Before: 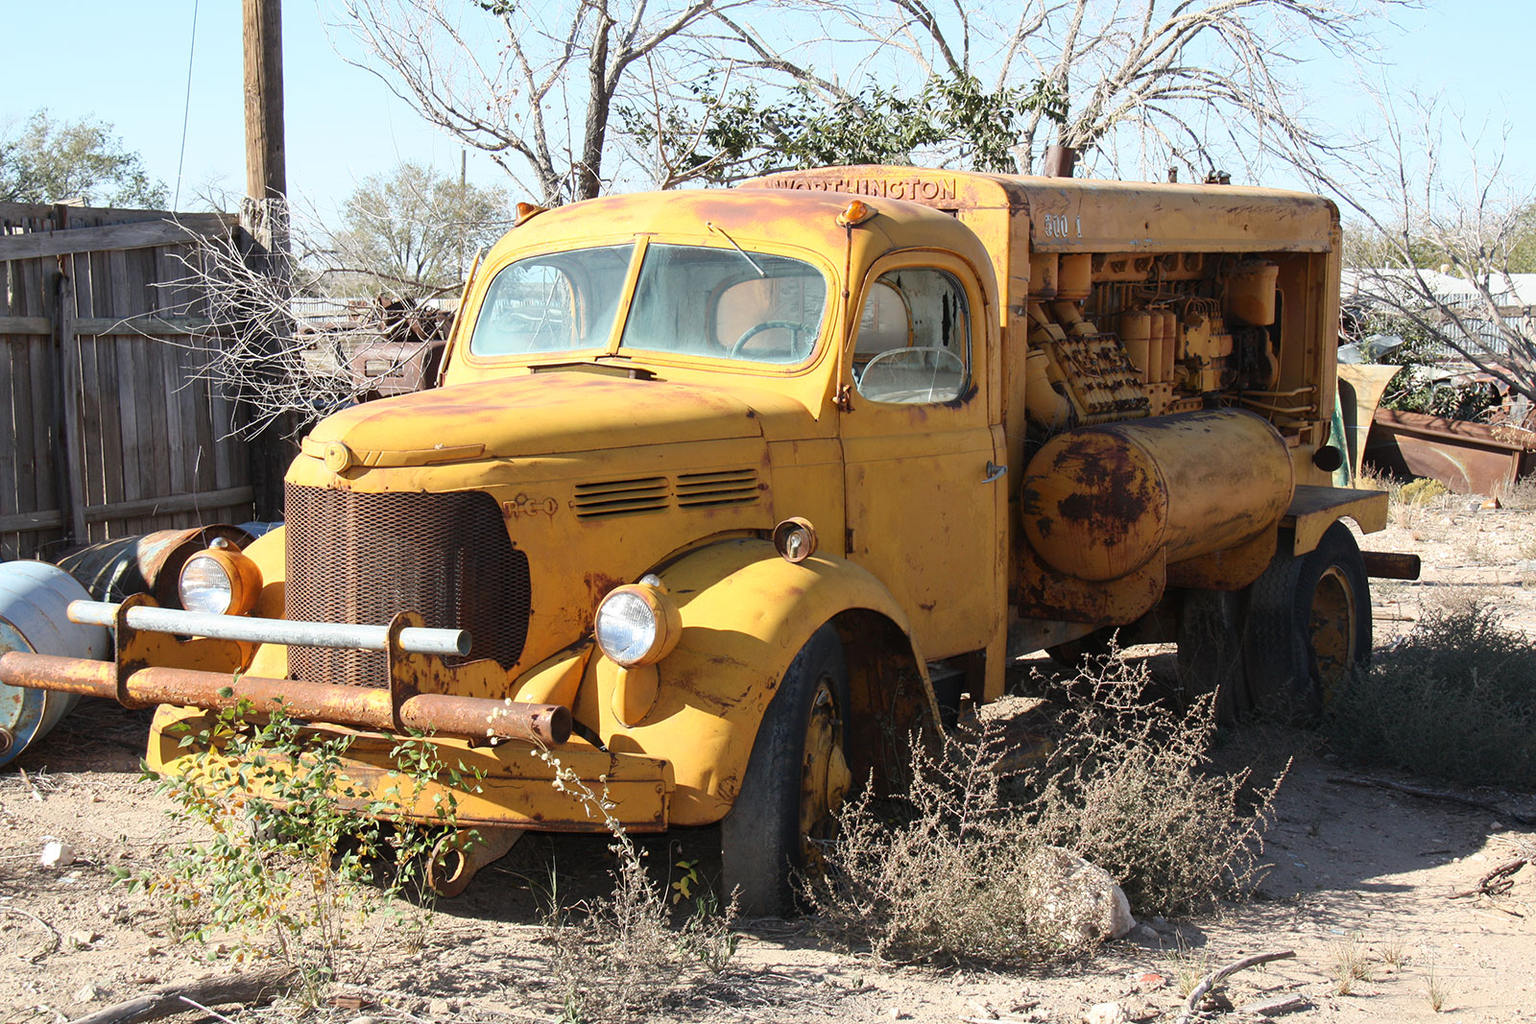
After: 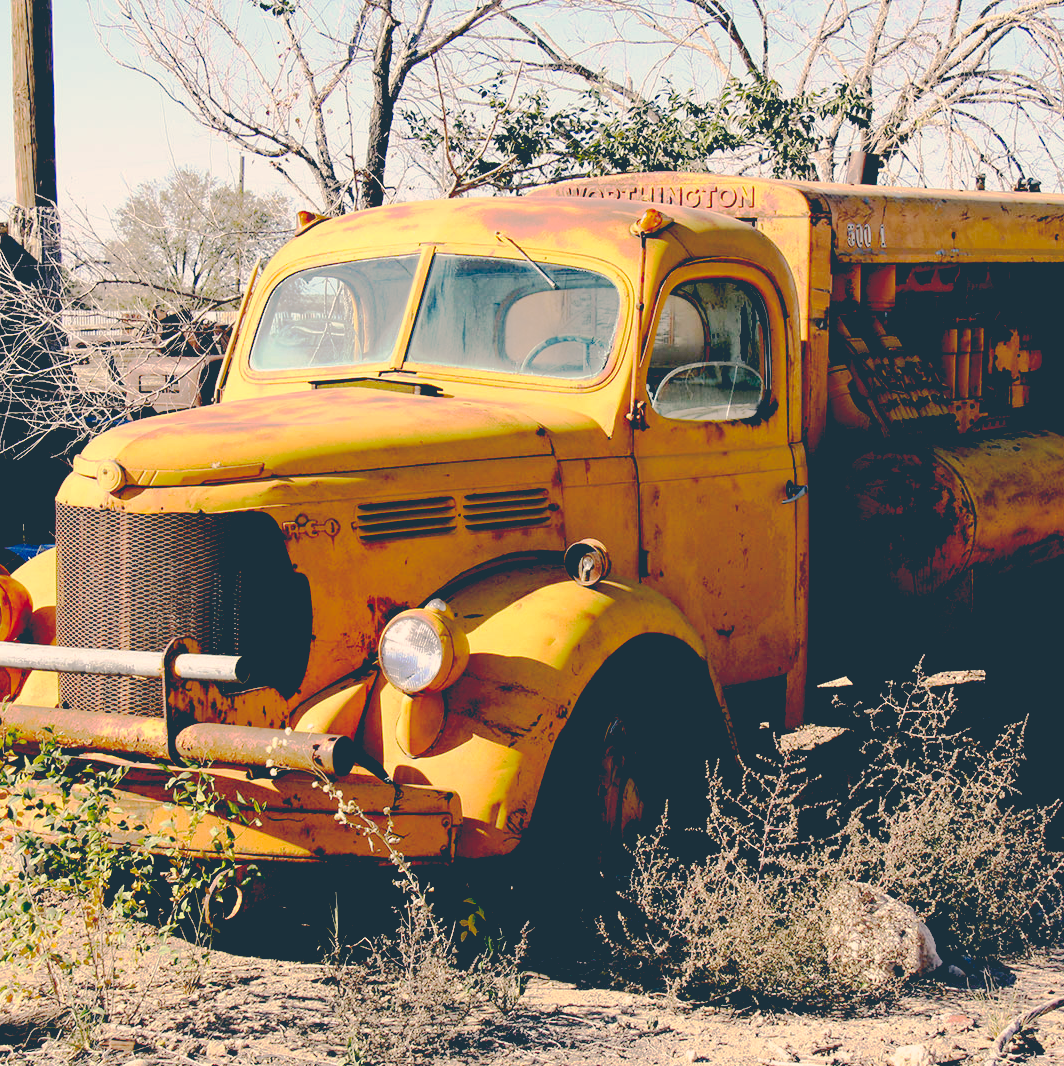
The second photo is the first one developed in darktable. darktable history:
exposure: exposure -0.173 EV, compensate exposure bias true, compensate highlight preservation false
haze removal: adaptive false
base curve: curves: ch0 [(0.065, 0.026) (0.236, 0.358) (0.53, 0.546) (0.777, 0.841) (0.924, 0.992)], preserve colors none
crop and rotate: left 15.164%, right 18.29%
color correction: highlights a* 10.33, highlights b* 14.05, shadows a* -9.64, shadows b* -14.87
